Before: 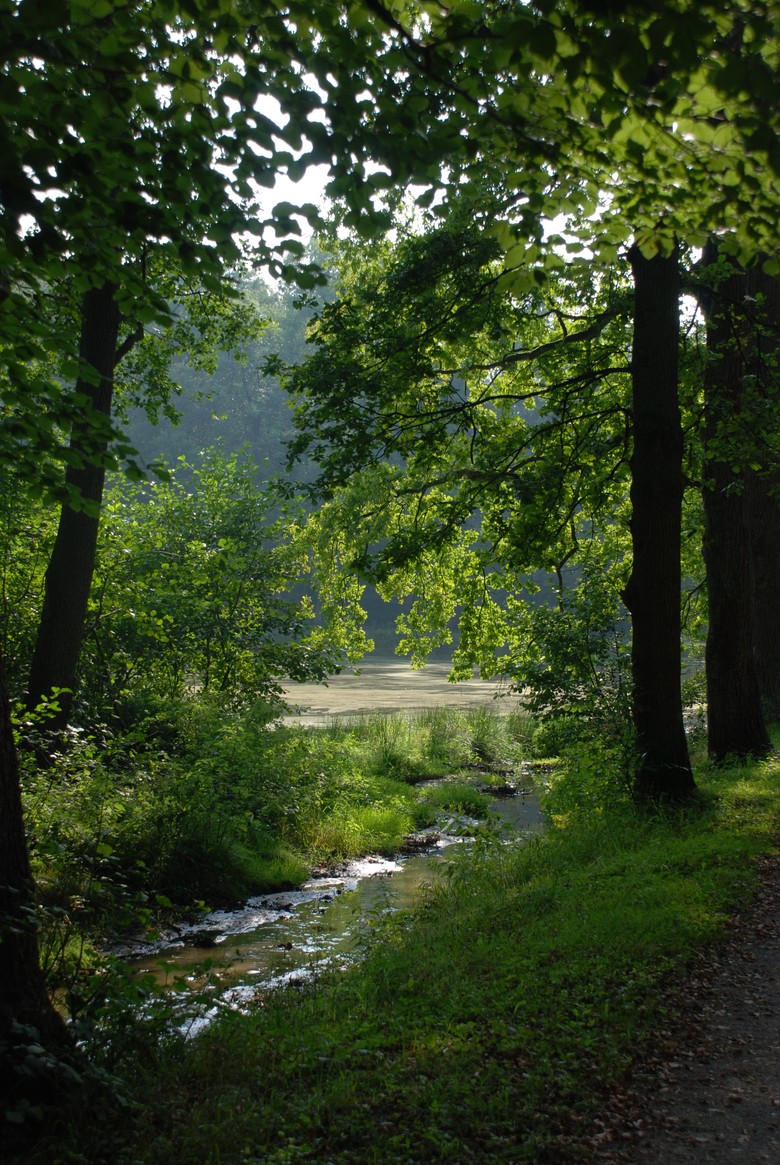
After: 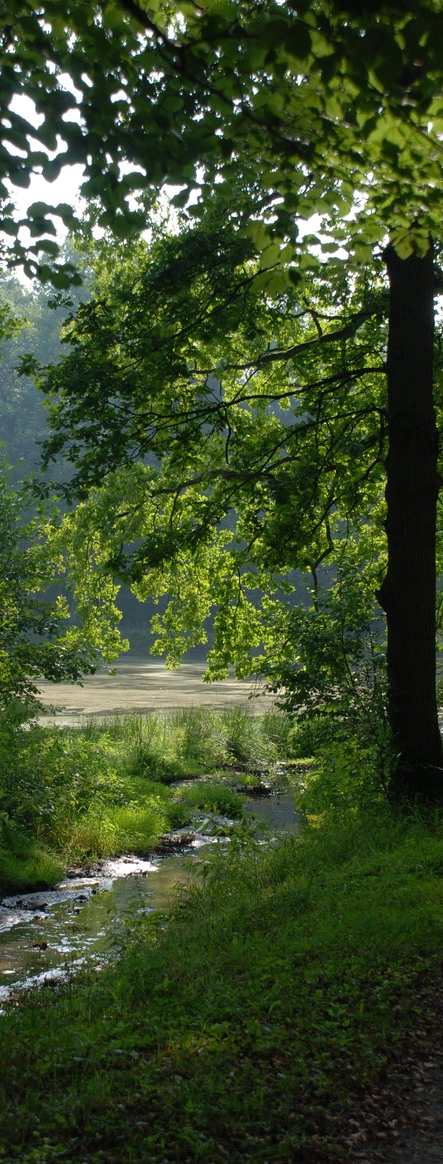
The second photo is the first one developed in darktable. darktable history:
crop: left 31.455%, top 0.017%, right 11.664%
tone equalizer: mask exposure compensation -0.502 EV
